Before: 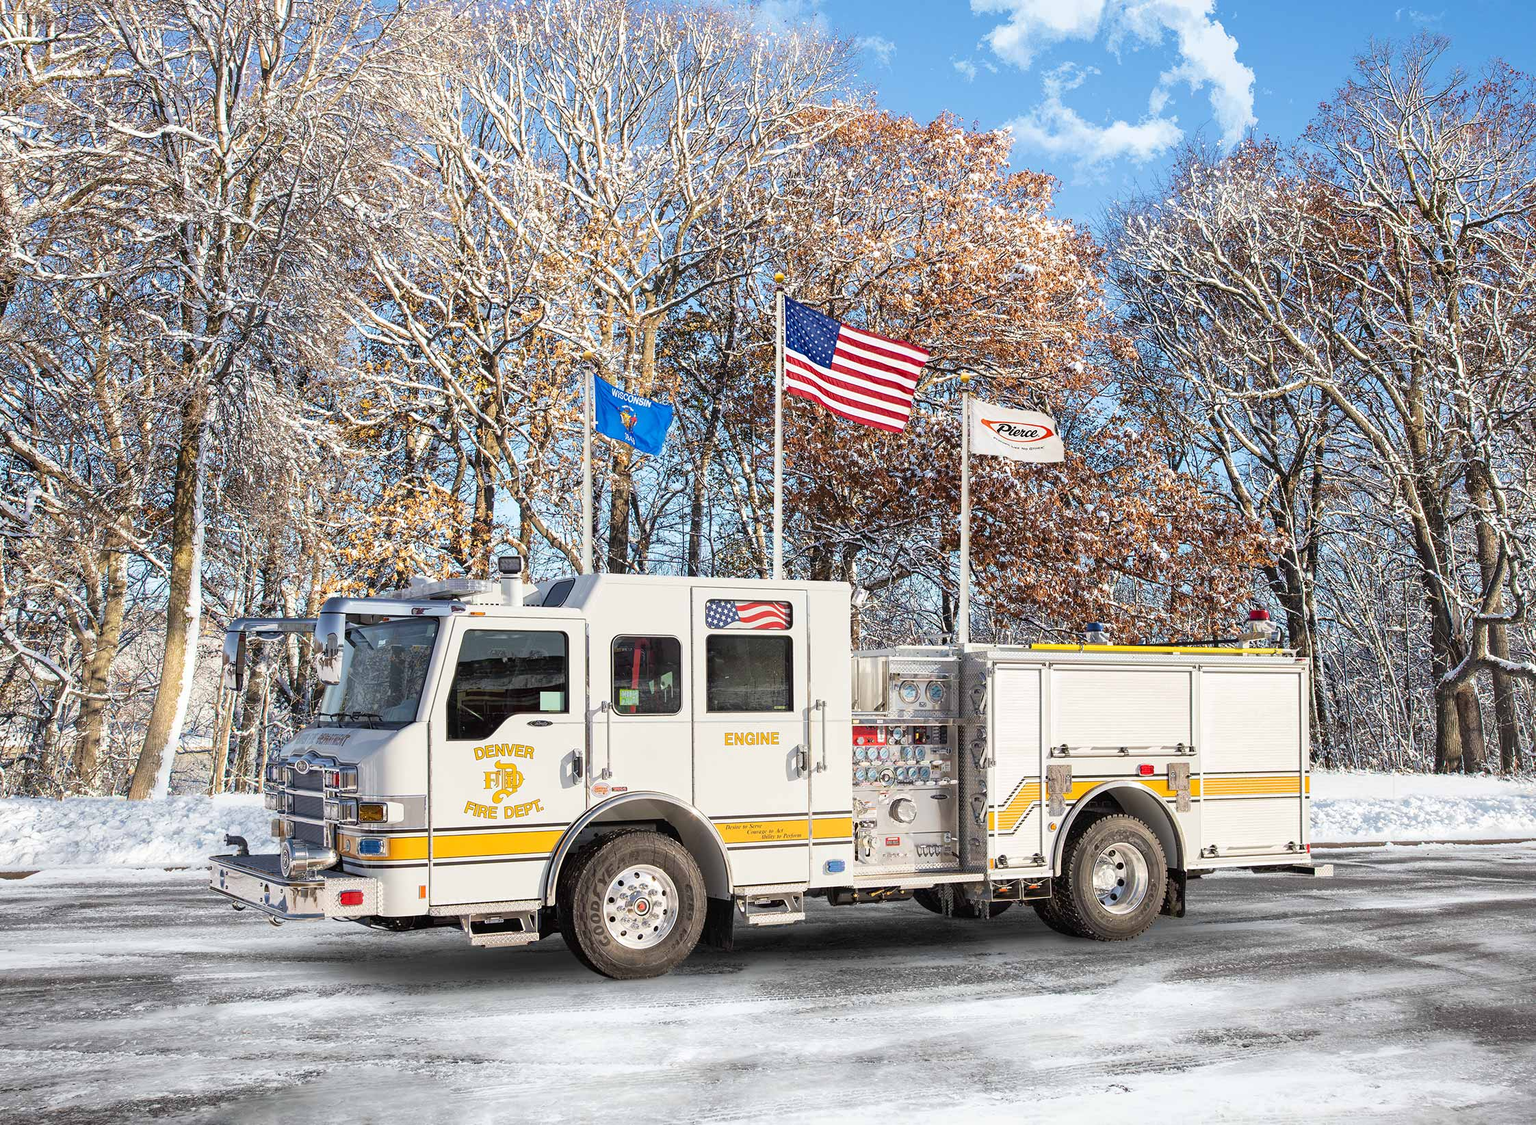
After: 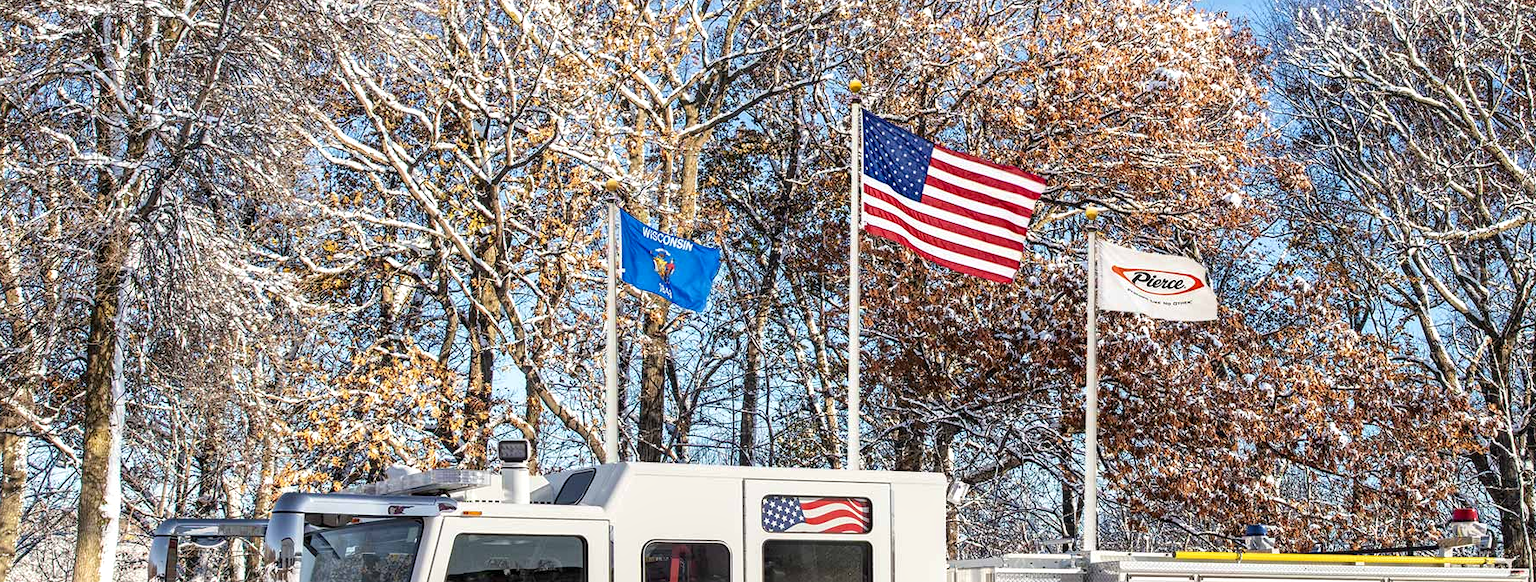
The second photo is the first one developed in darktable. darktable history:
crop: left 6.923%, top 18.682%, right 14.342%, bottom 40.577%
exposure: exposure 0.023 EV, compensate highlight preservation false
local contrast: highlights 82%, shadows 80%
